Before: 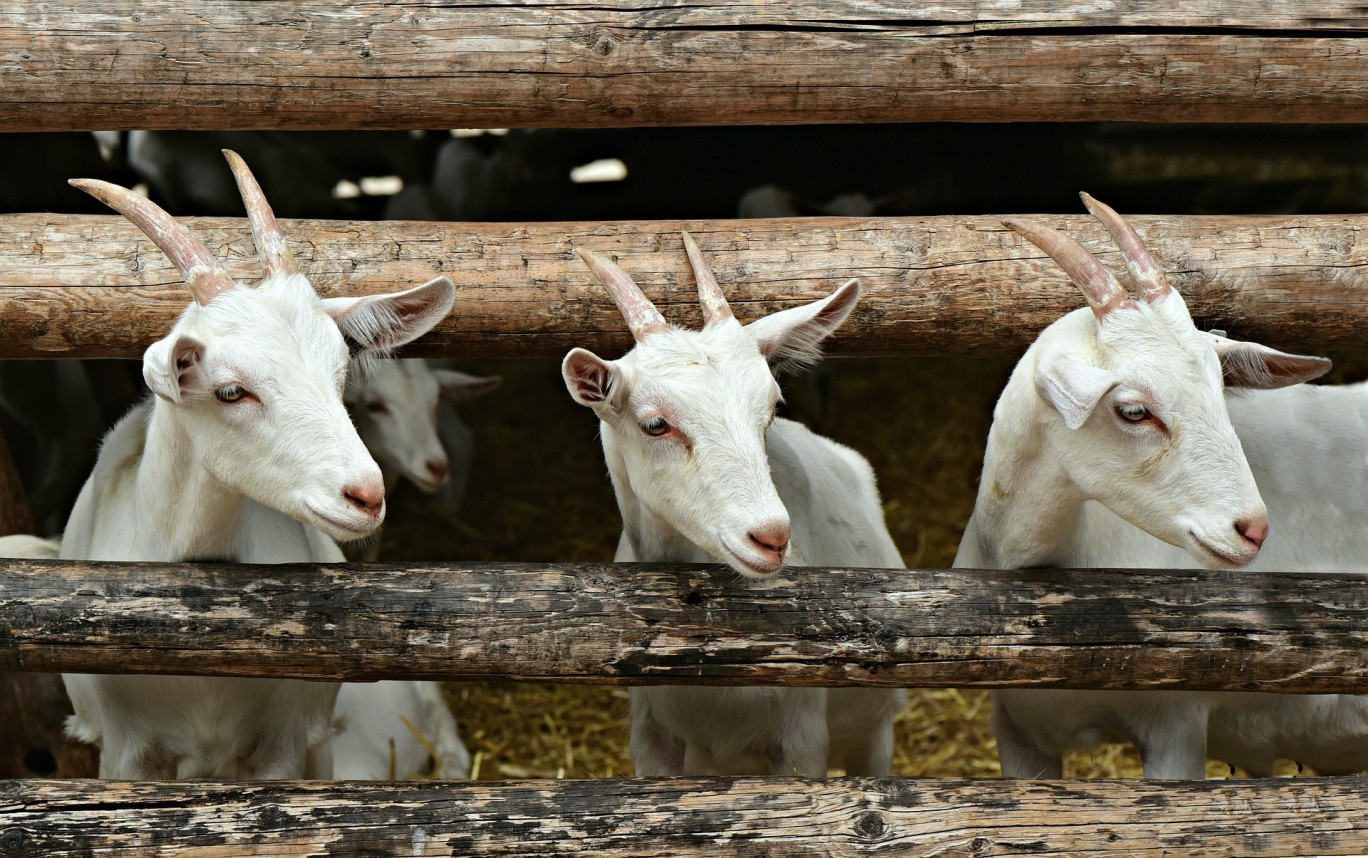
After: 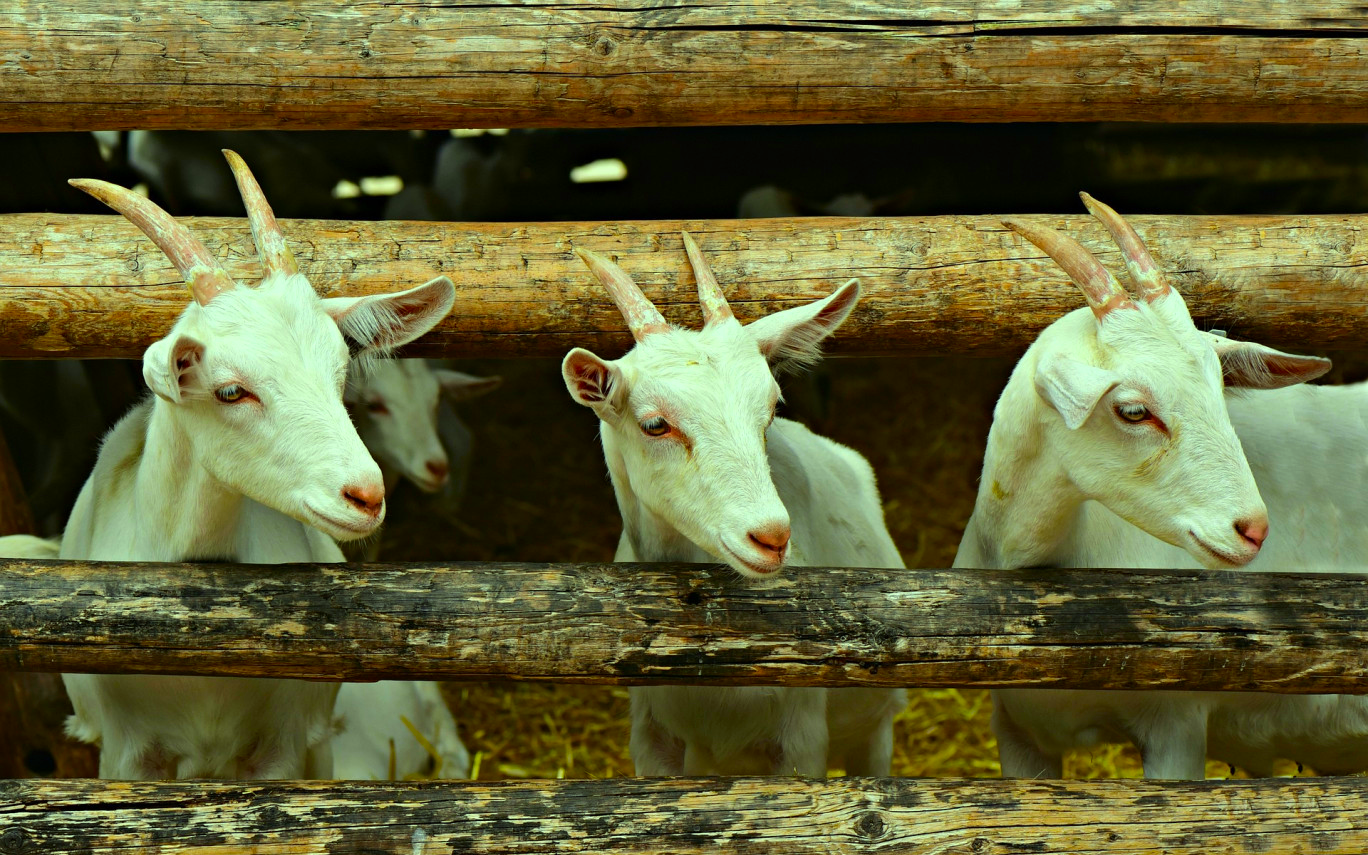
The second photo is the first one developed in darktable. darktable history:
color correction: highlights a* -10.9, highlights b* 9.81, saturation 1.71
crop: bottom 0.057%
